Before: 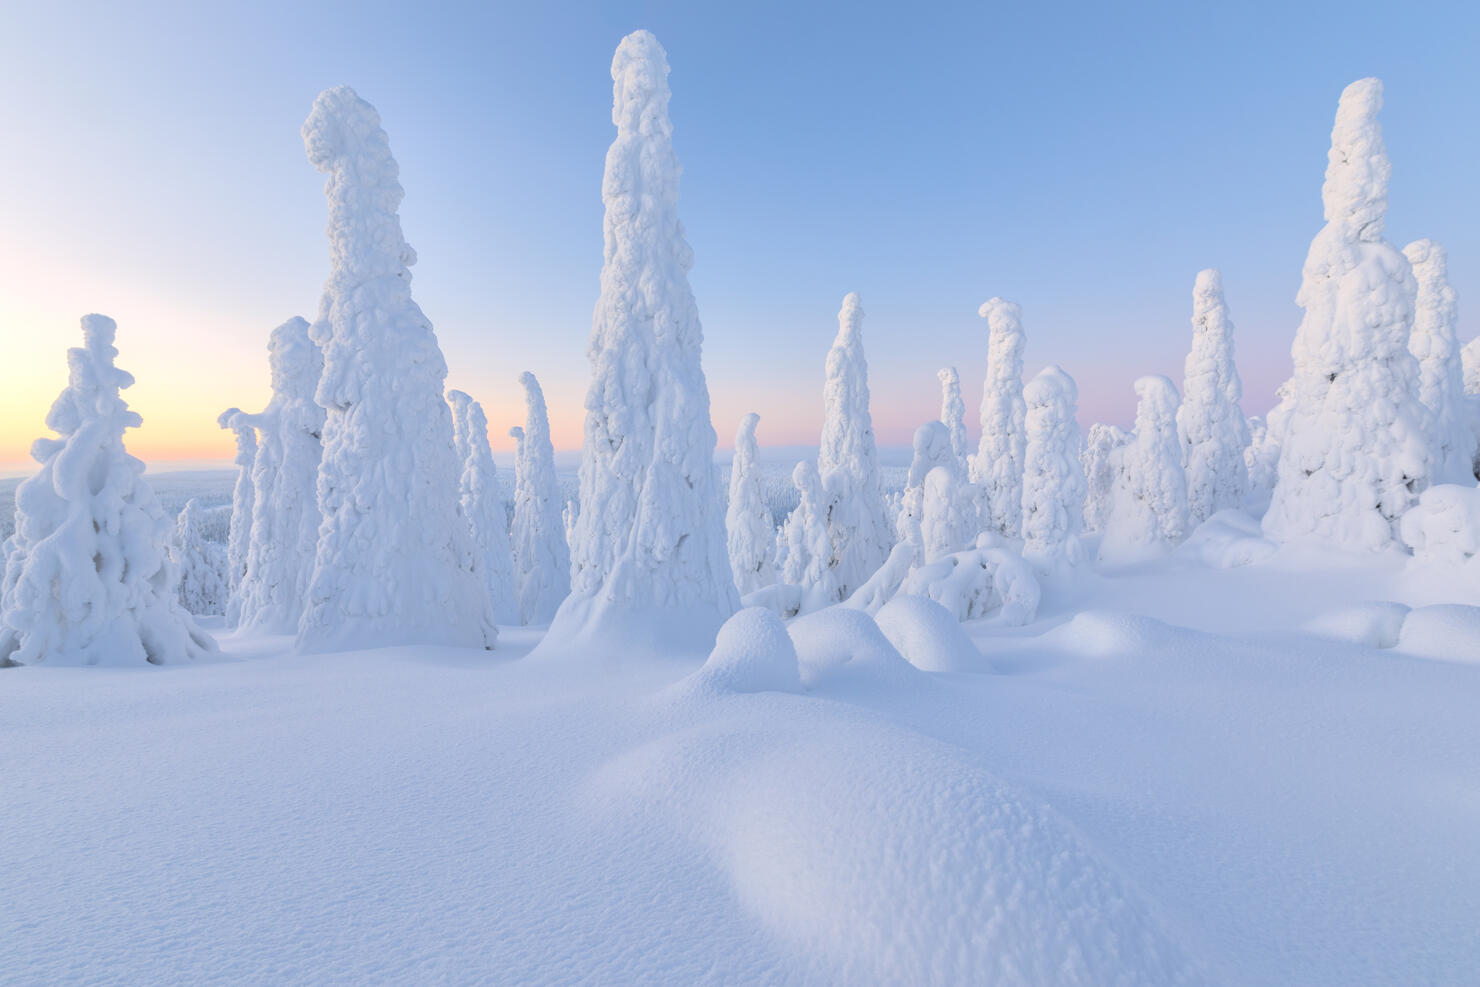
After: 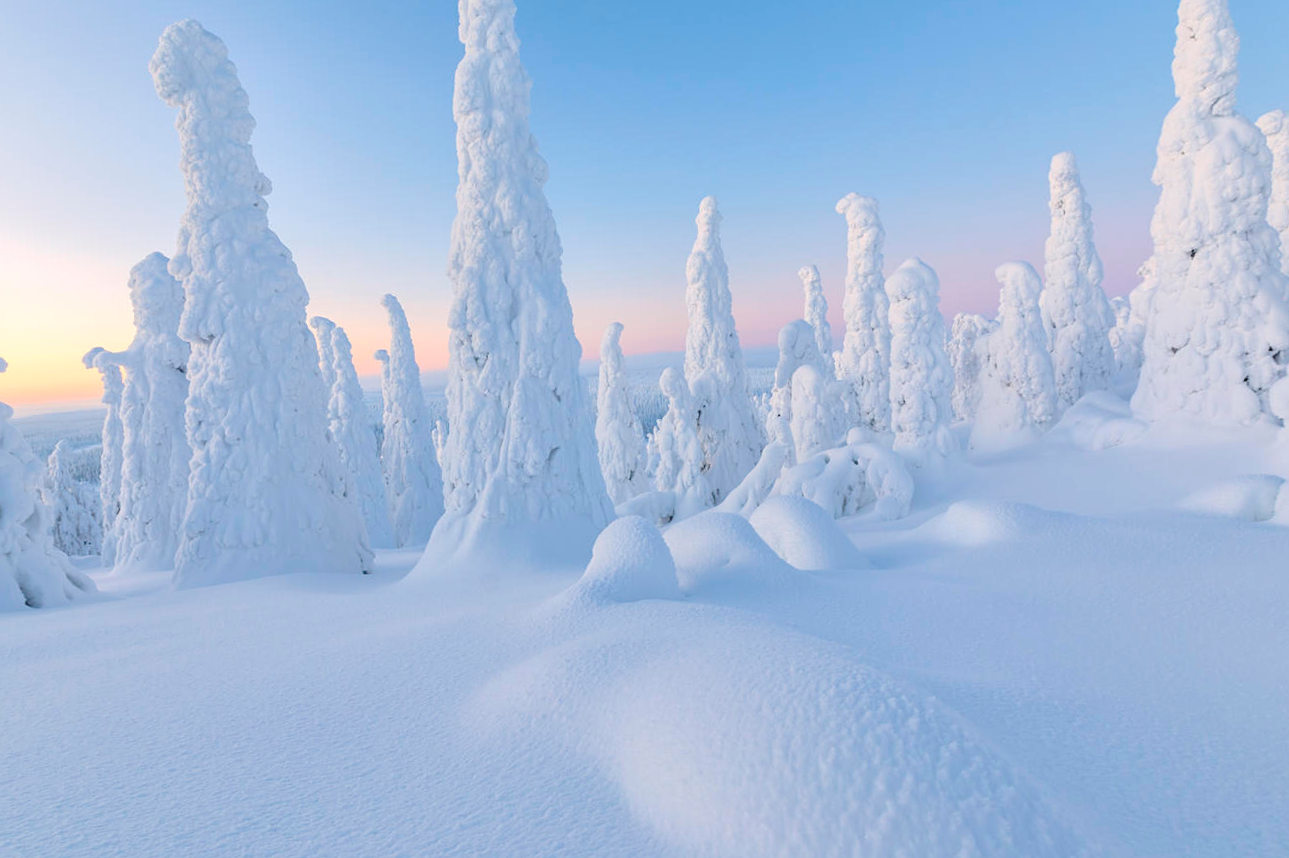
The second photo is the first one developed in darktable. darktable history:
base curve: curves: ch0 [(0, 0) (0.073, 0.04) (0.157, 0.139) (0.492, 0.492) (0.758, 0.758) (1, 1)], preserve colors none
sharpen: amount 0.203
crop and rotate: angle 3.29°, left 5.502%, top 5.675%
